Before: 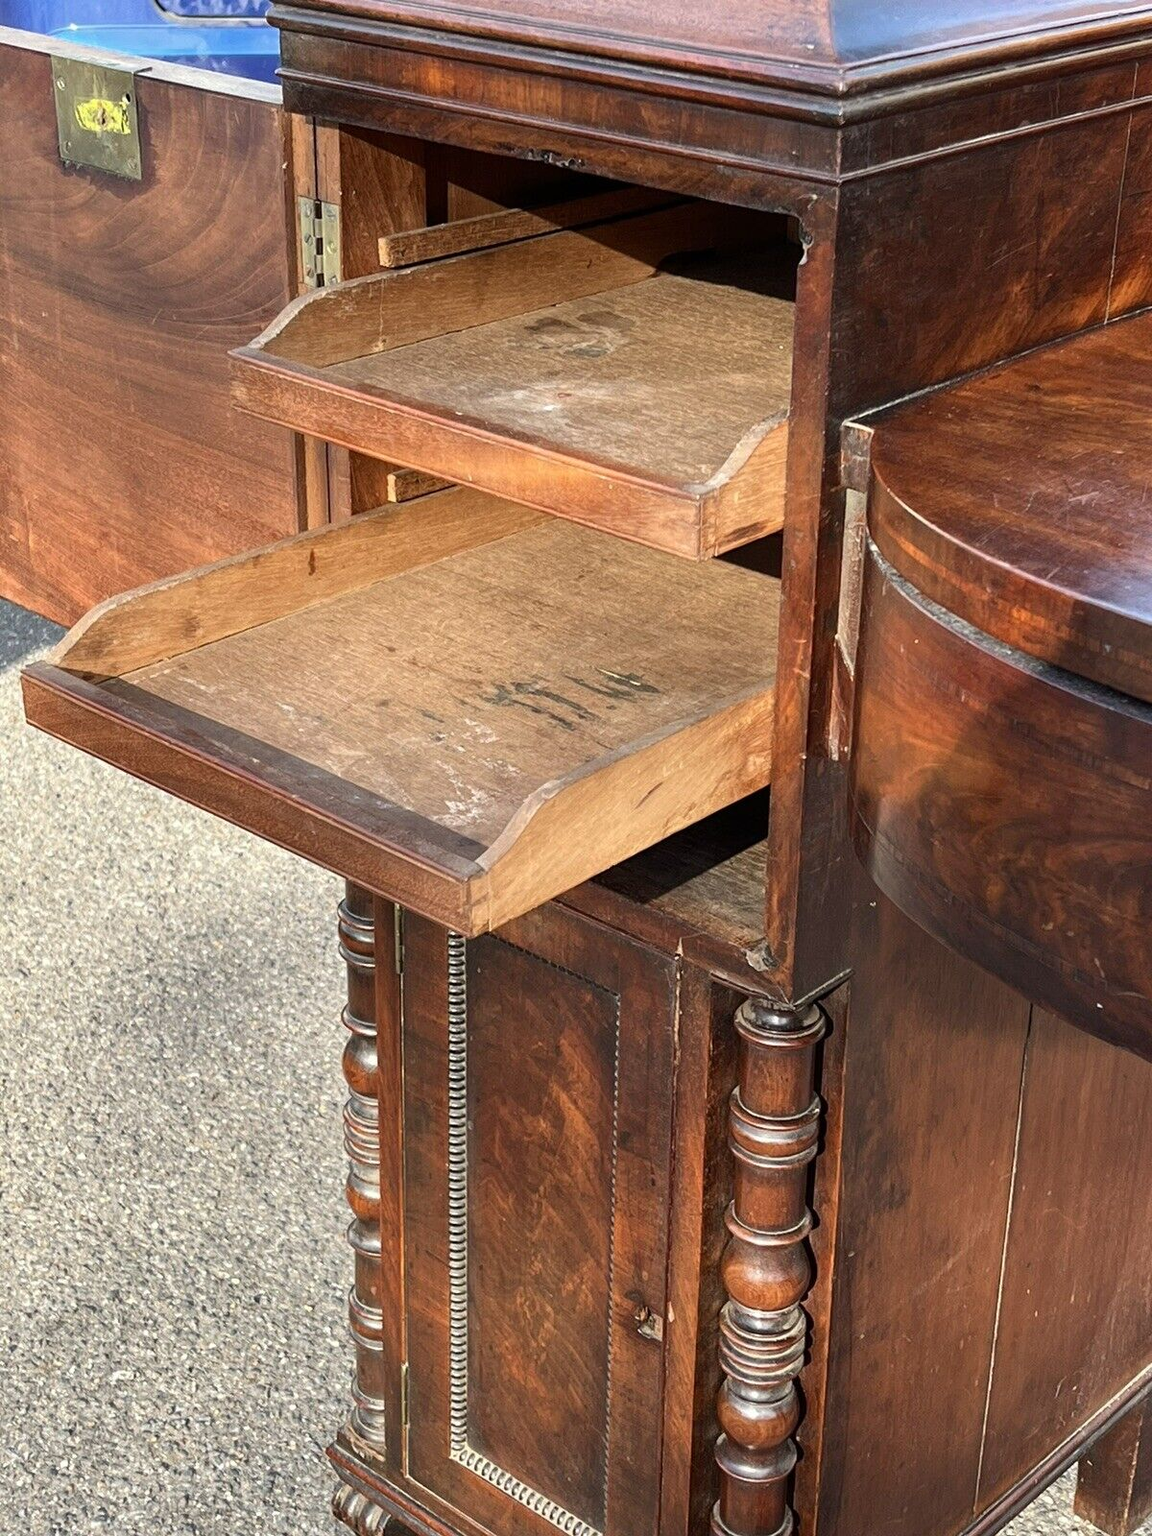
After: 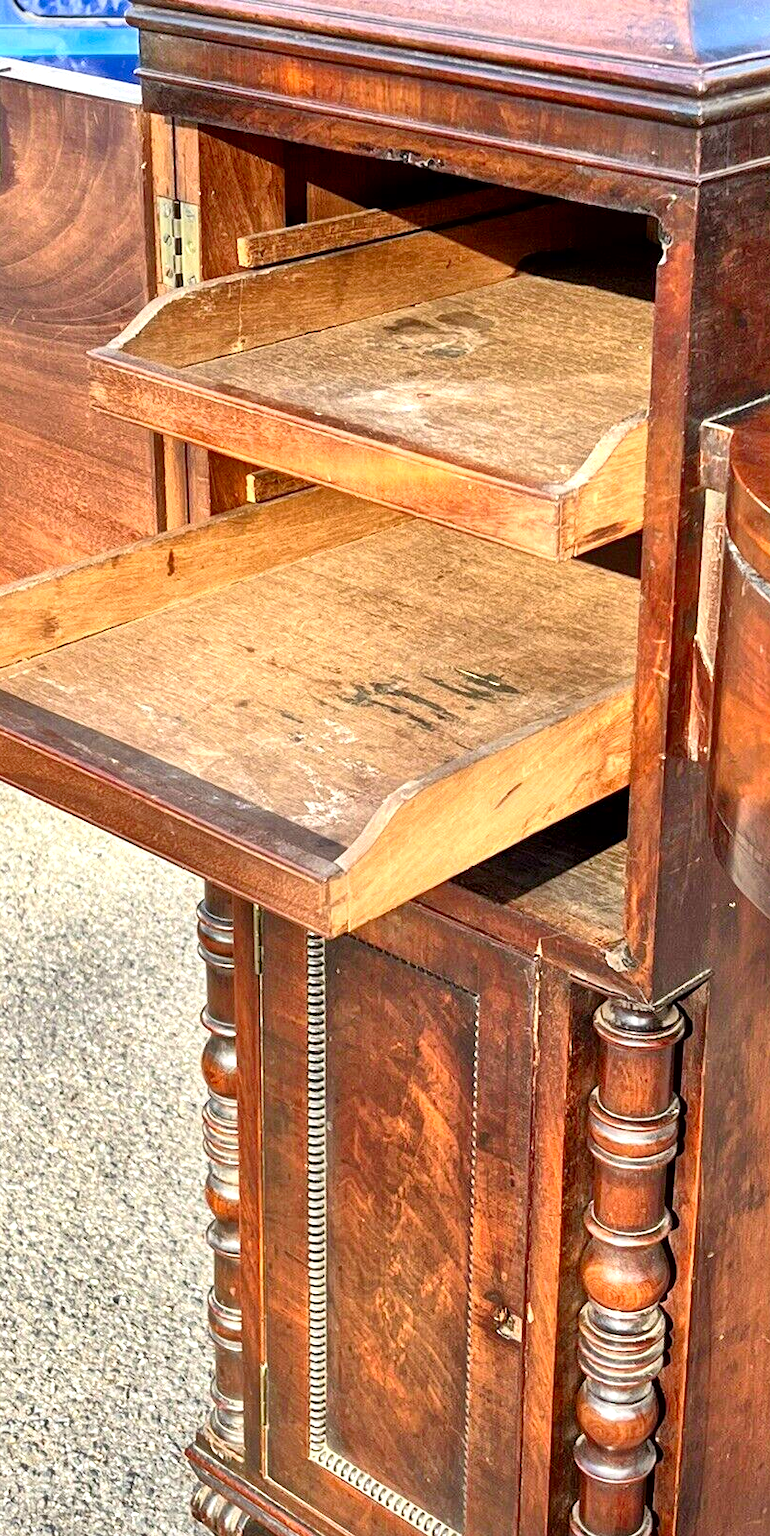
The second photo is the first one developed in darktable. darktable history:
exposure: exposure 0.372 EV, compensate highlight preservation false
crop and rotate: left 12.296%, right 20.843%
local contrast: mode bilateral grid, contrast 20, coarseness 50, detail 144%, midtone range 0.2
tone equalizer: -7 EV 0.164 EV, -6 EV 0.638 EV, -5 EV 1.19 EV, -4 EV 1.32 EV, -3 EV 1.12 EV, -2 EV 0.6 EV, -1 EV 0.149 EV
contrast brightness saturation: contrast 0.17, saturation 0.324
